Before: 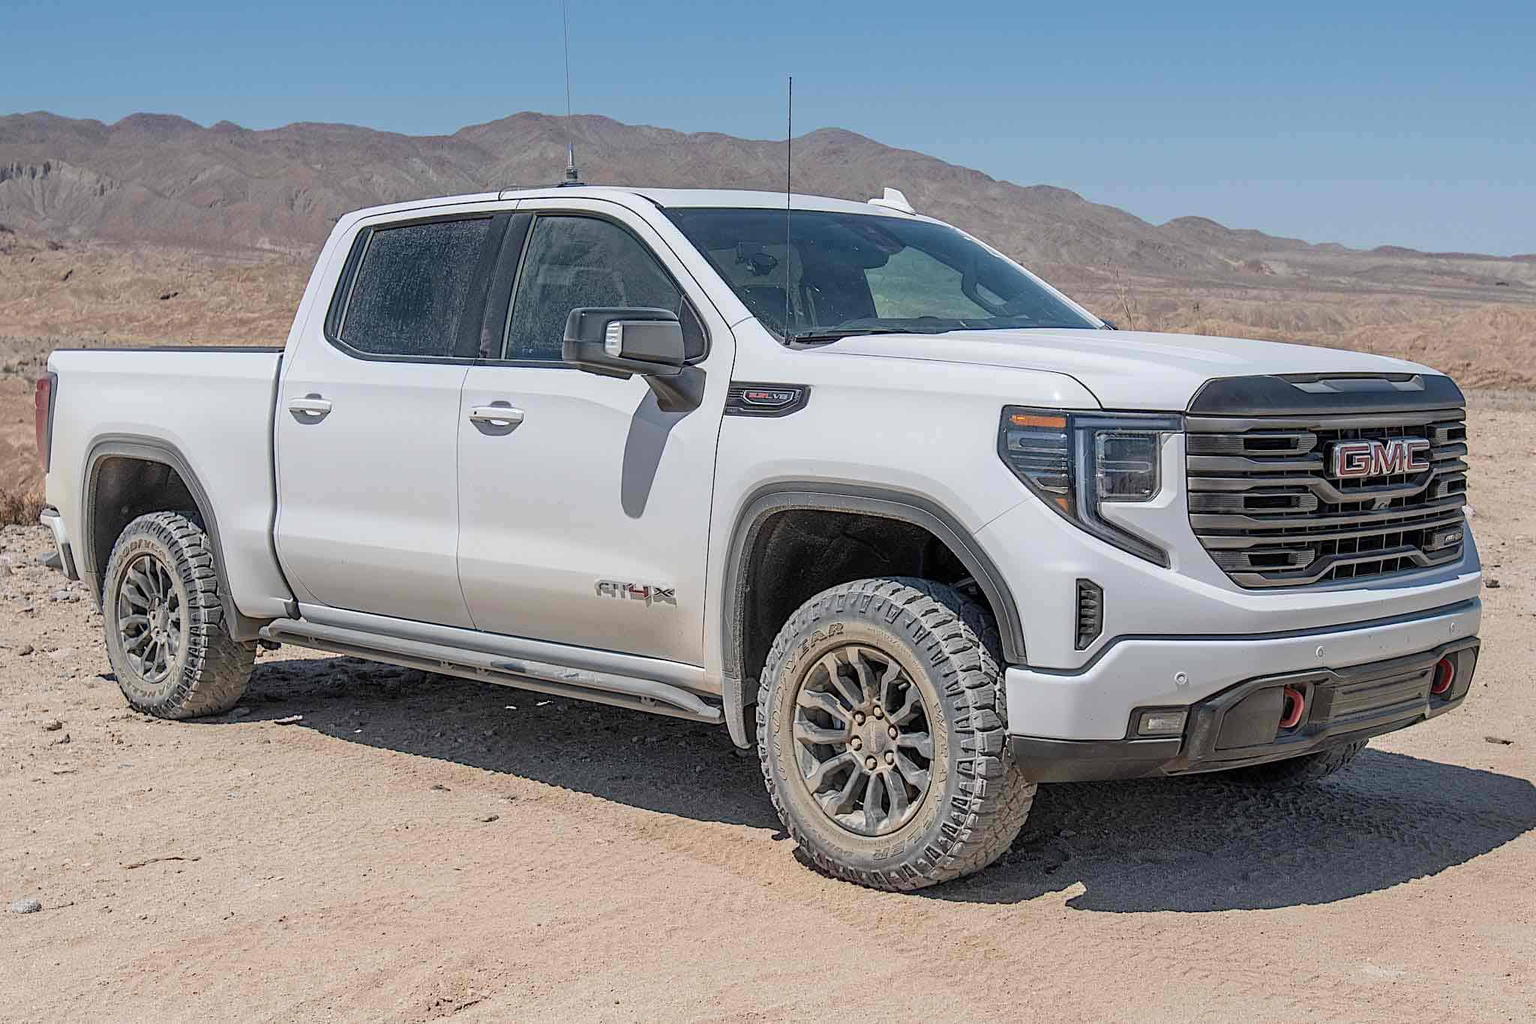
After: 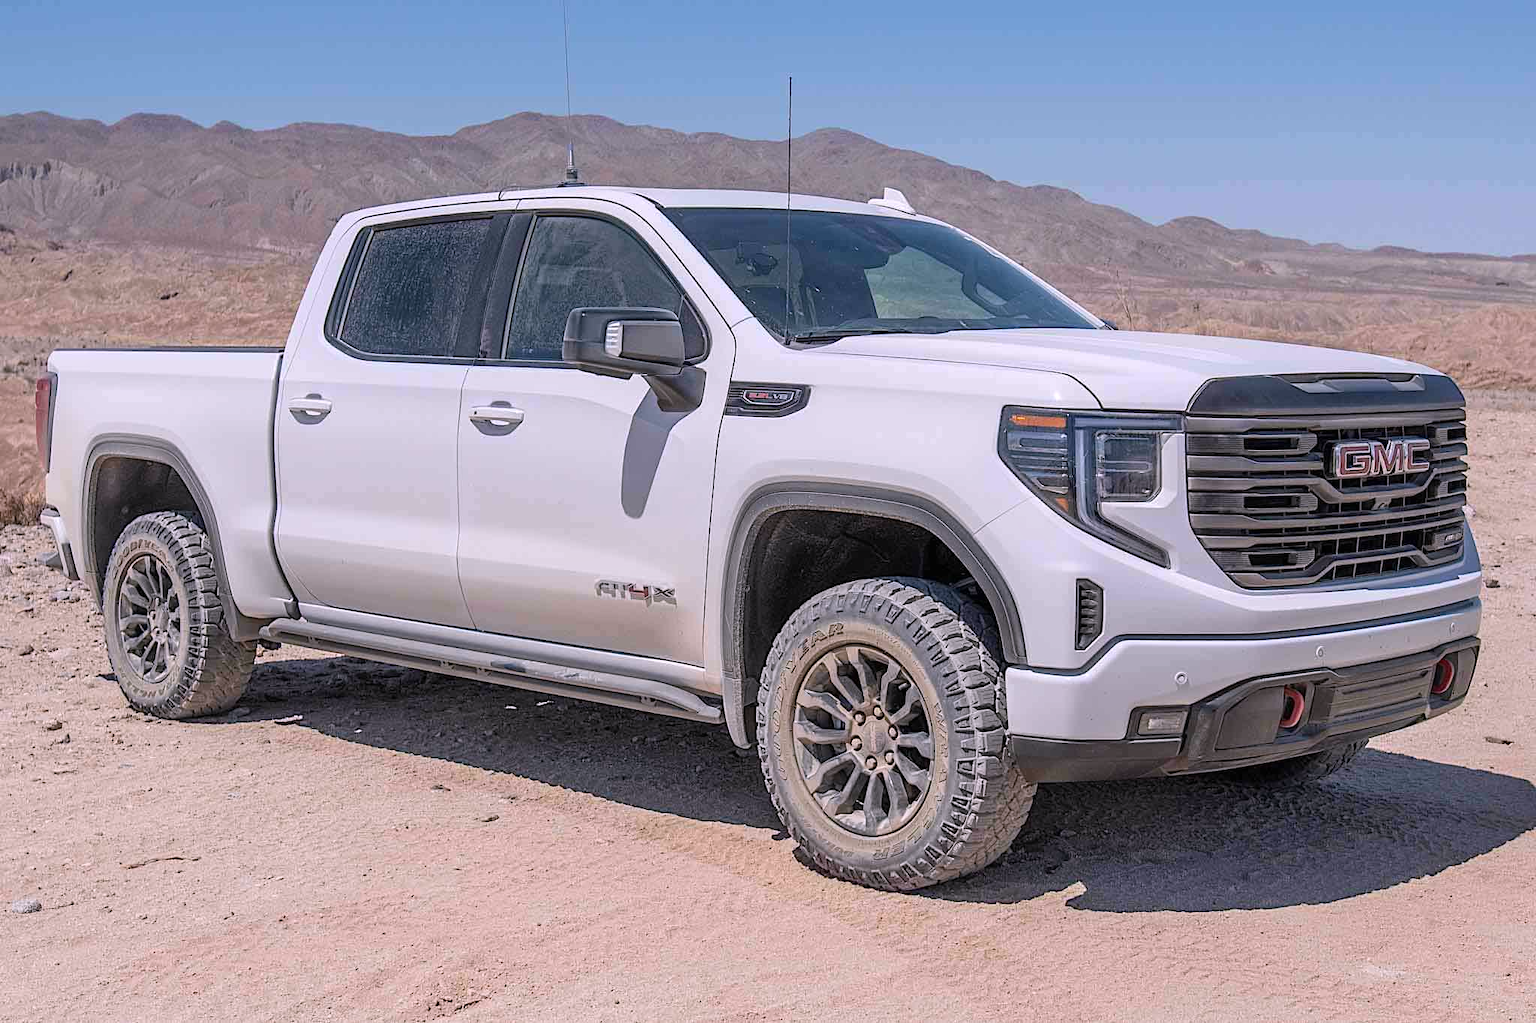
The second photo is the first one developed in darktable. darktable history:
white balance: red 1.05, blue 1.072
tone equalizer: on, module defaults
